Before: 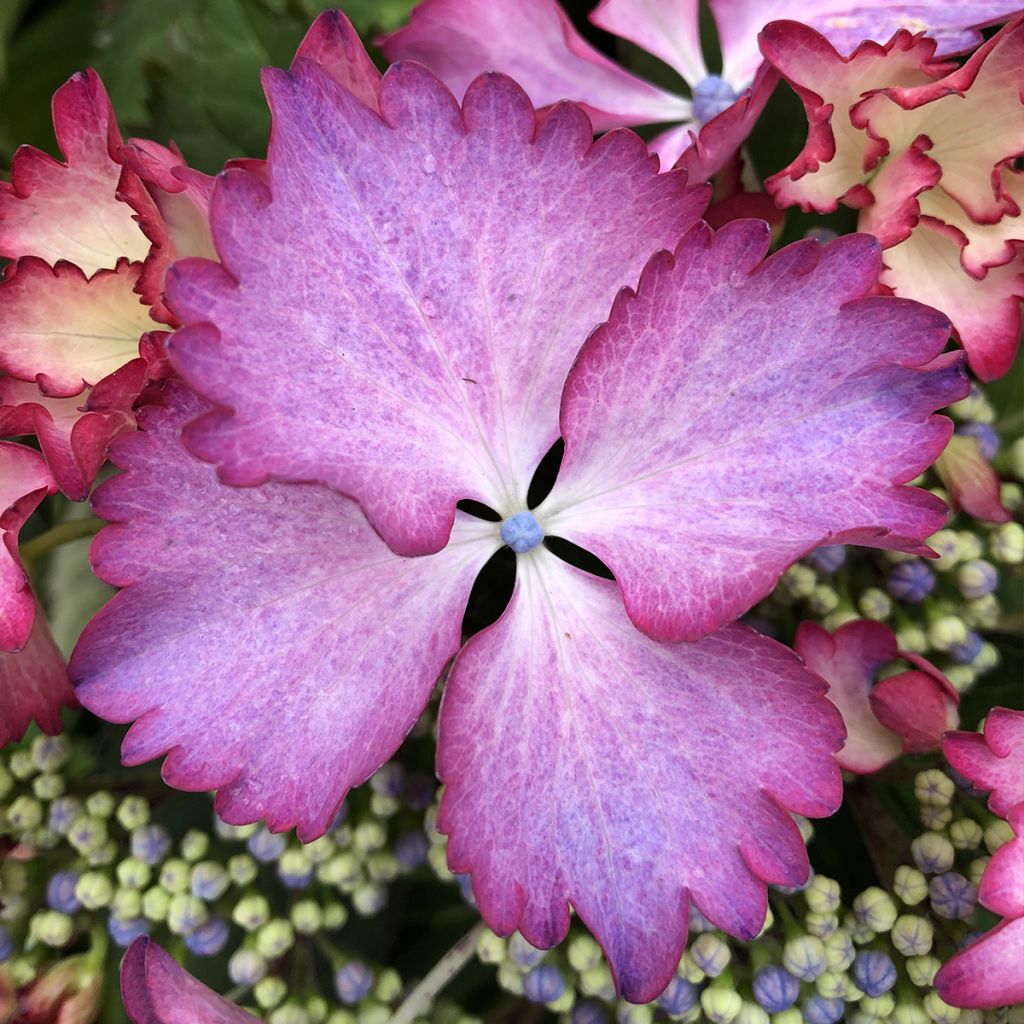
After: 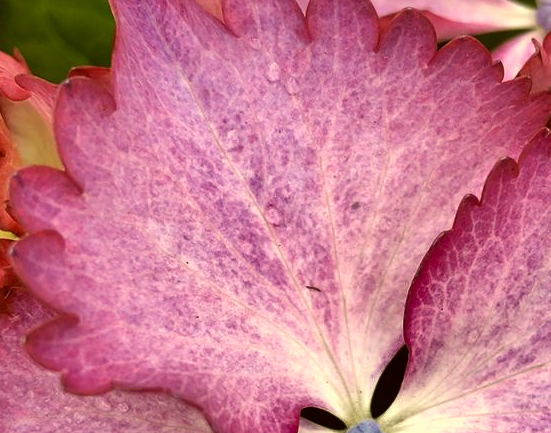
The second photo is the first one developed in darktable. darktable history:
color correction: highlights a* 0.162, highlights b* 29.53, shadows a* -0.162, shadows b* 21.09
crop: left 15.306%, top 9.065%, right 30.789%, bottom 48.638%
exposure: exposure 0.2 EV, compensate highlight preservation false
shadows and highlights: white point adjustment 0.1, highlights -70, soften with gaussian
